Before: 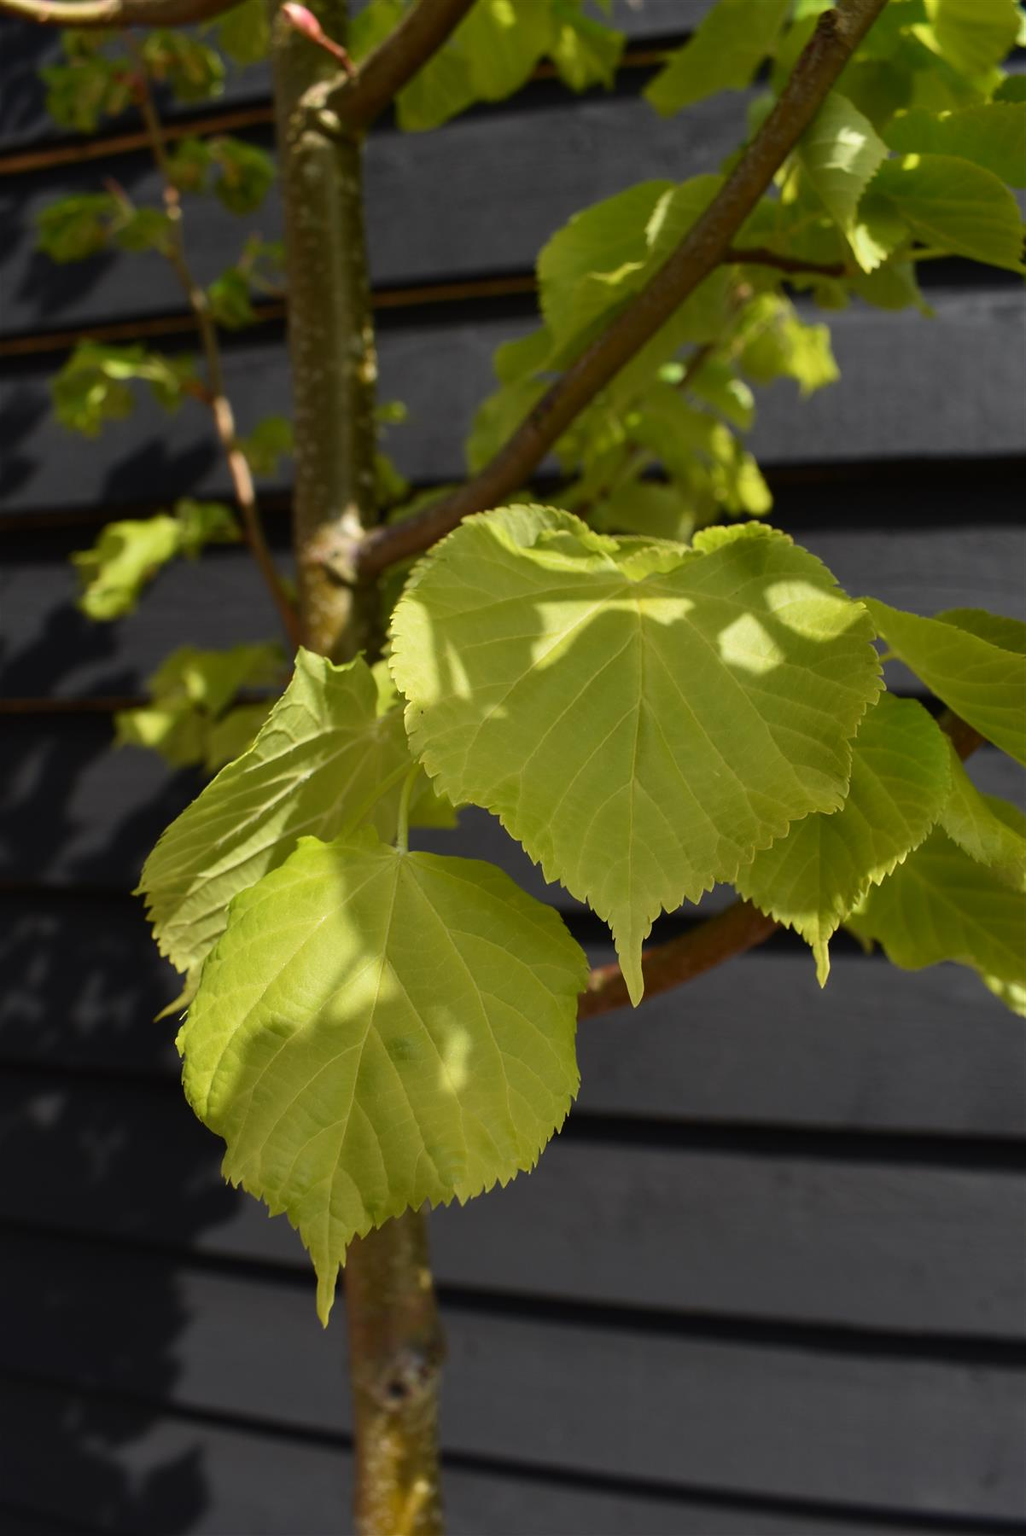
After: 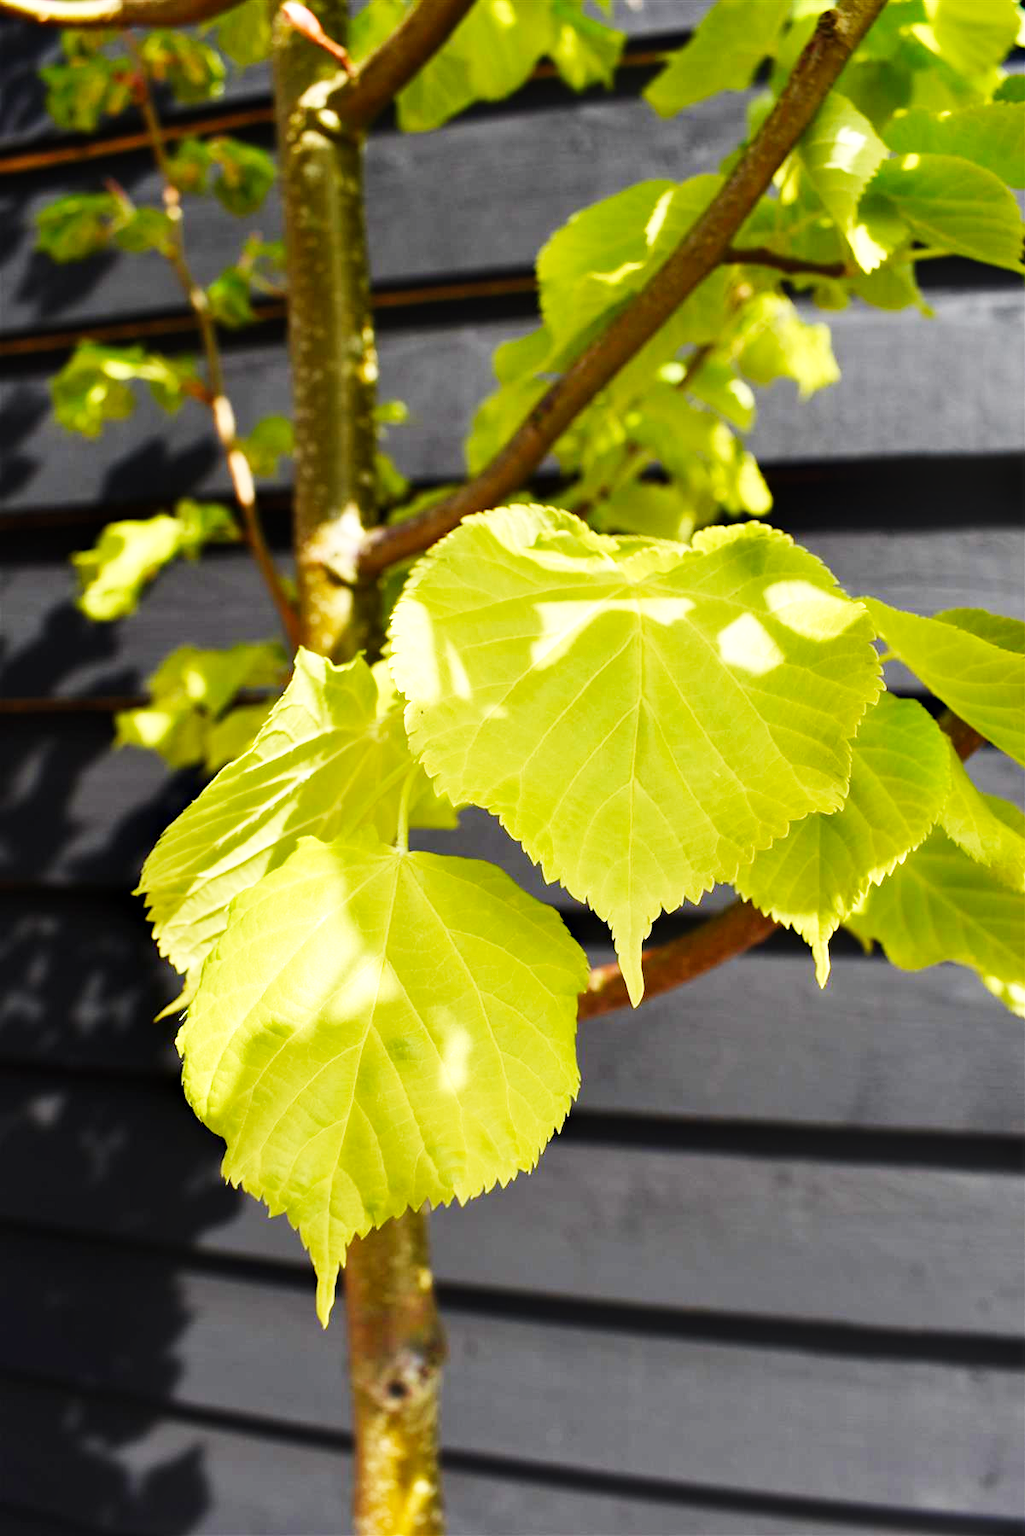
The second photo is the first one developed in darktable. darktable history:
base curve: curves: ch0 [(0, 0) (0.007, 0.004) (0.027, 0.03) (0.046, 0.07) (0.207, 0.54) (0.442, 0.872) (0.673, 0.972) (1, 1)], fusion 1, preserve colors none
